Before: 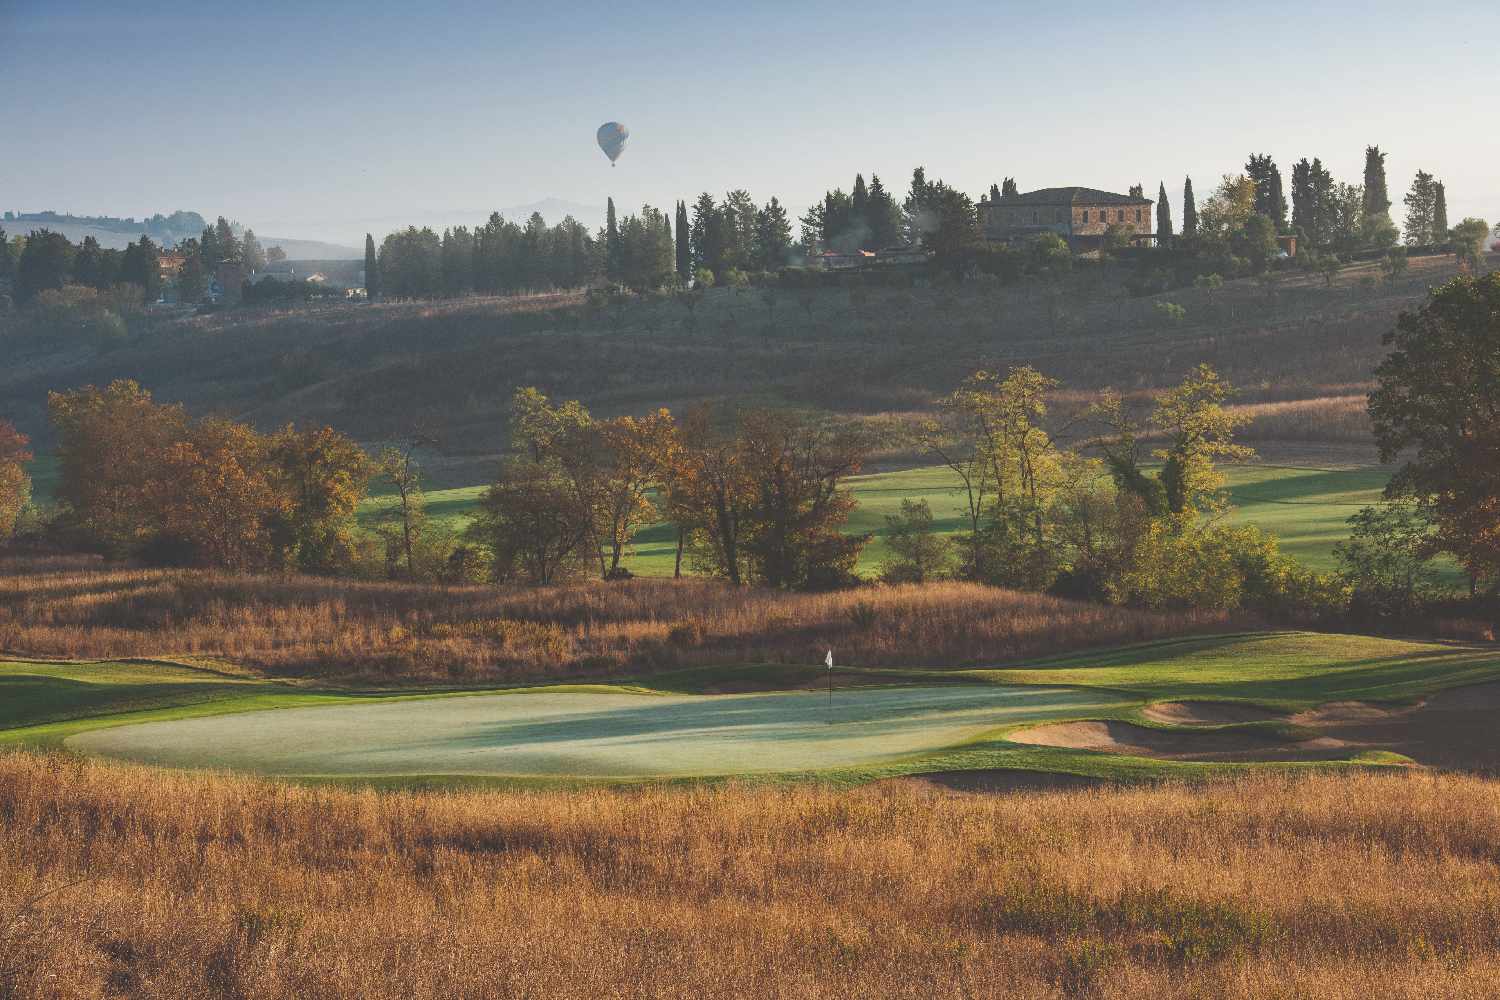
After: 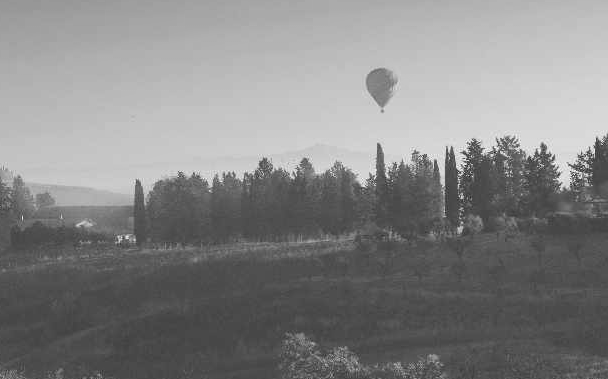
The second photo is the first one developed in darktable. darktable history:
monochrome: a 16.06, b 15.48, size 1
crop: left 15.452%, top 5.459%, right 43.956%, bottom 56.62%
